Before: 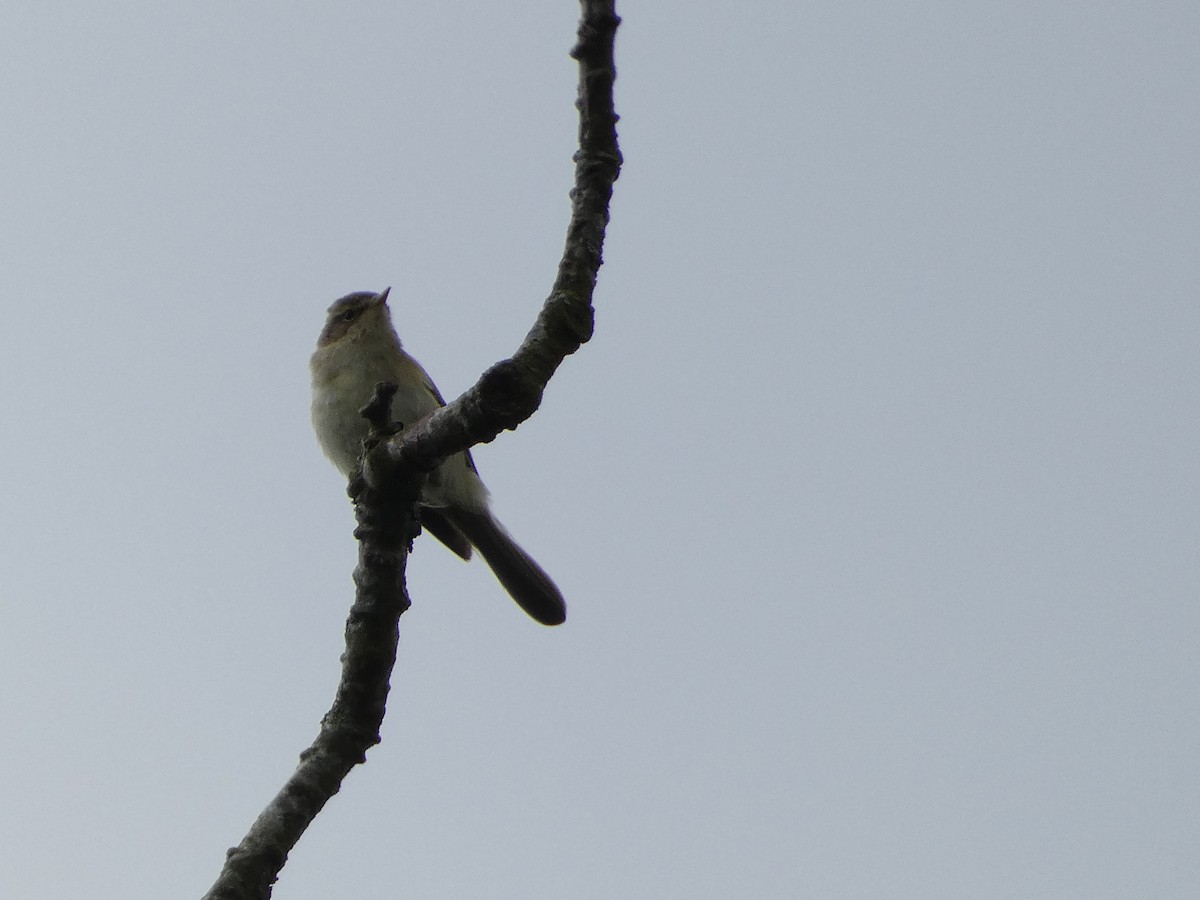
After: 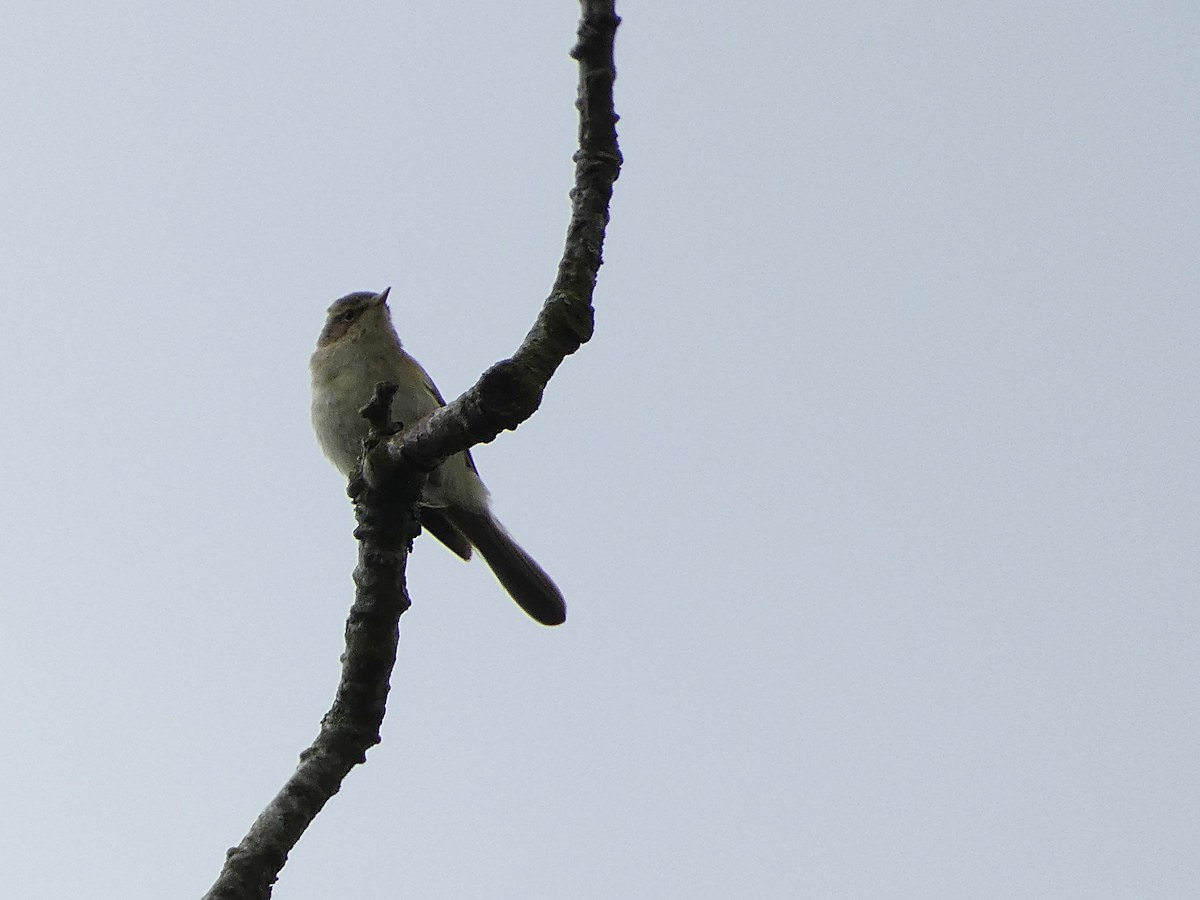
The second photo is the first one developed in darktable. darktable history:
sharpen: on, module defaults
base curve: curves: ch0 [(0, 0) (0.666, 0.806) (1, 1)]
